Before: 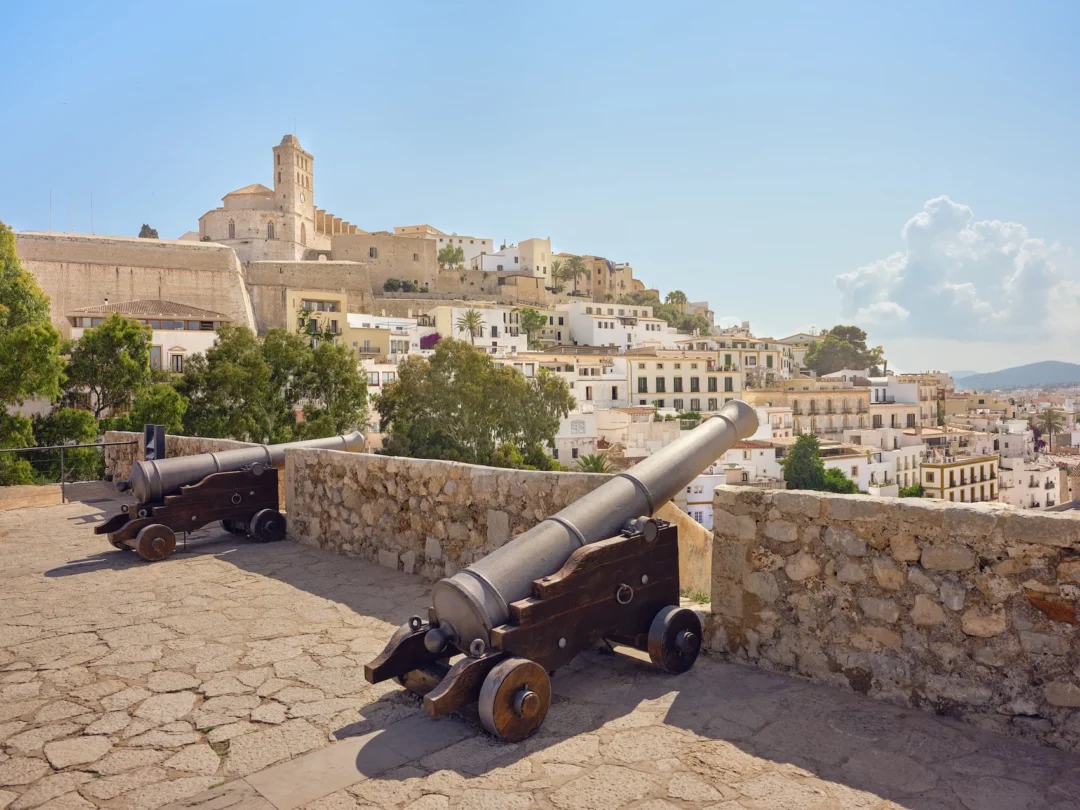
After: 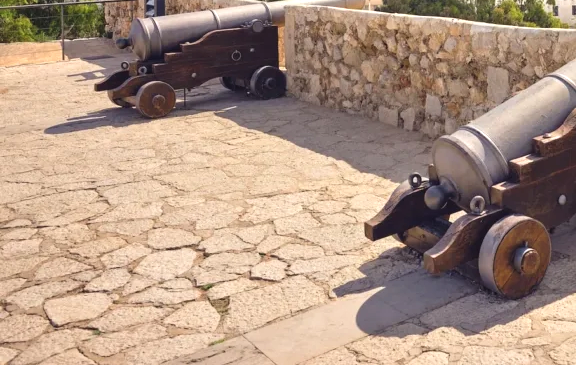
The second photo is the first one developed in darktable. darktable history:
crop and rotate: top 54.778%, right 46.61%, bottom 0.159%
white balance: emerald 1
exposure: black level correction -0.002, exposure 0.708 EV, compensate exposure bias true, compensate highlight preservation false
